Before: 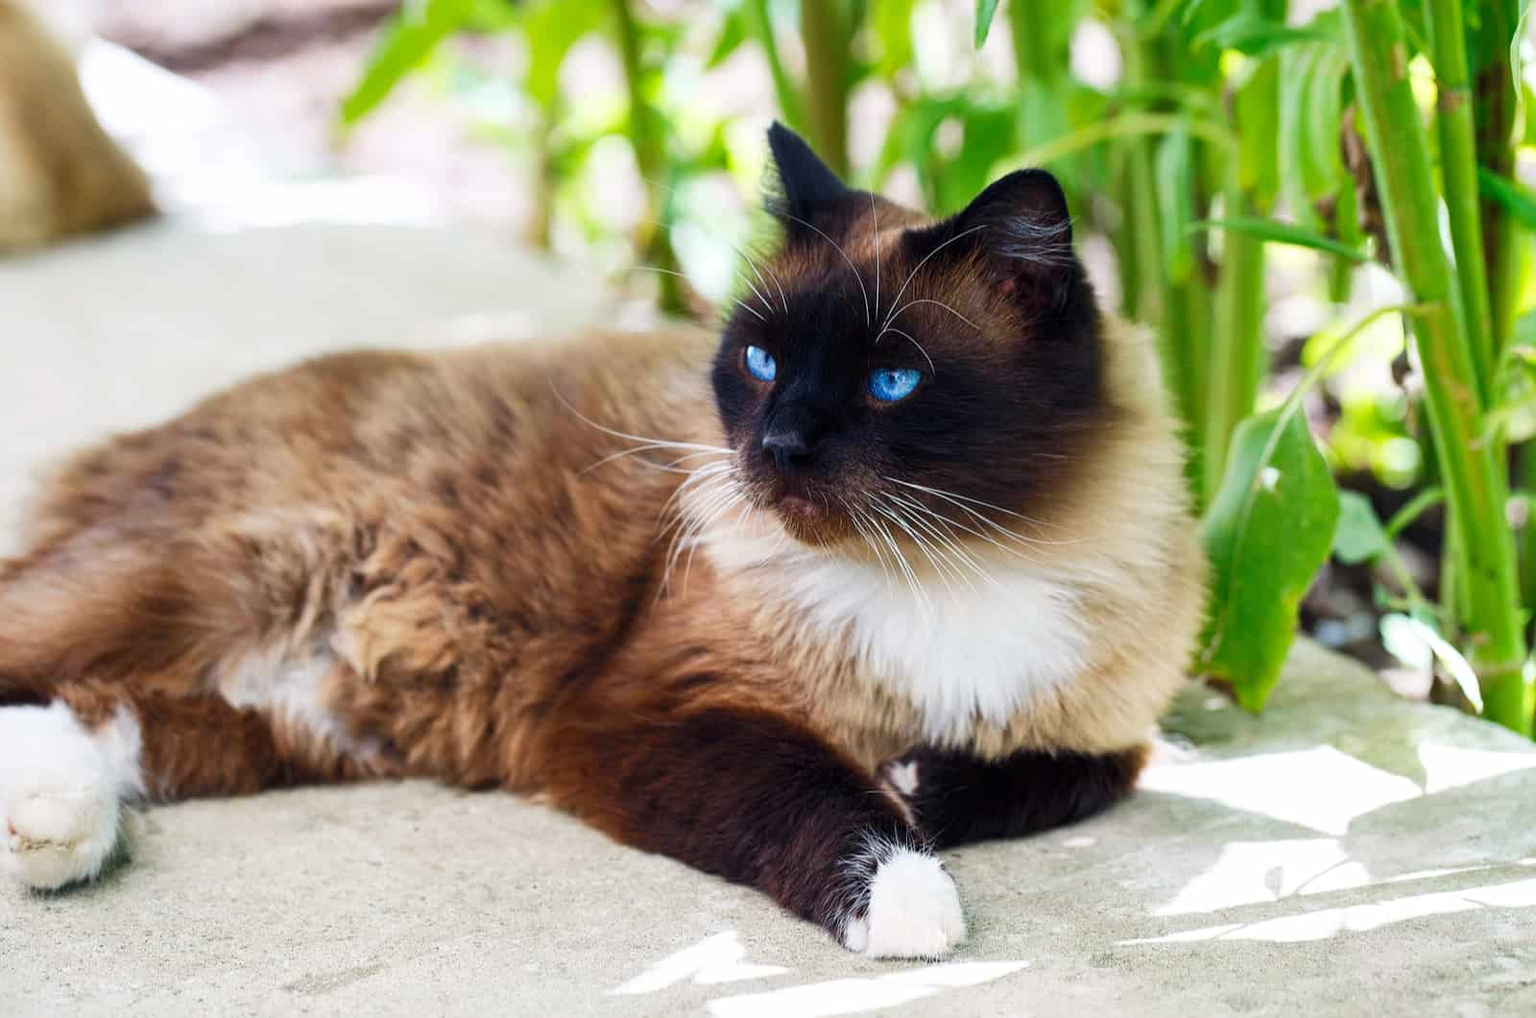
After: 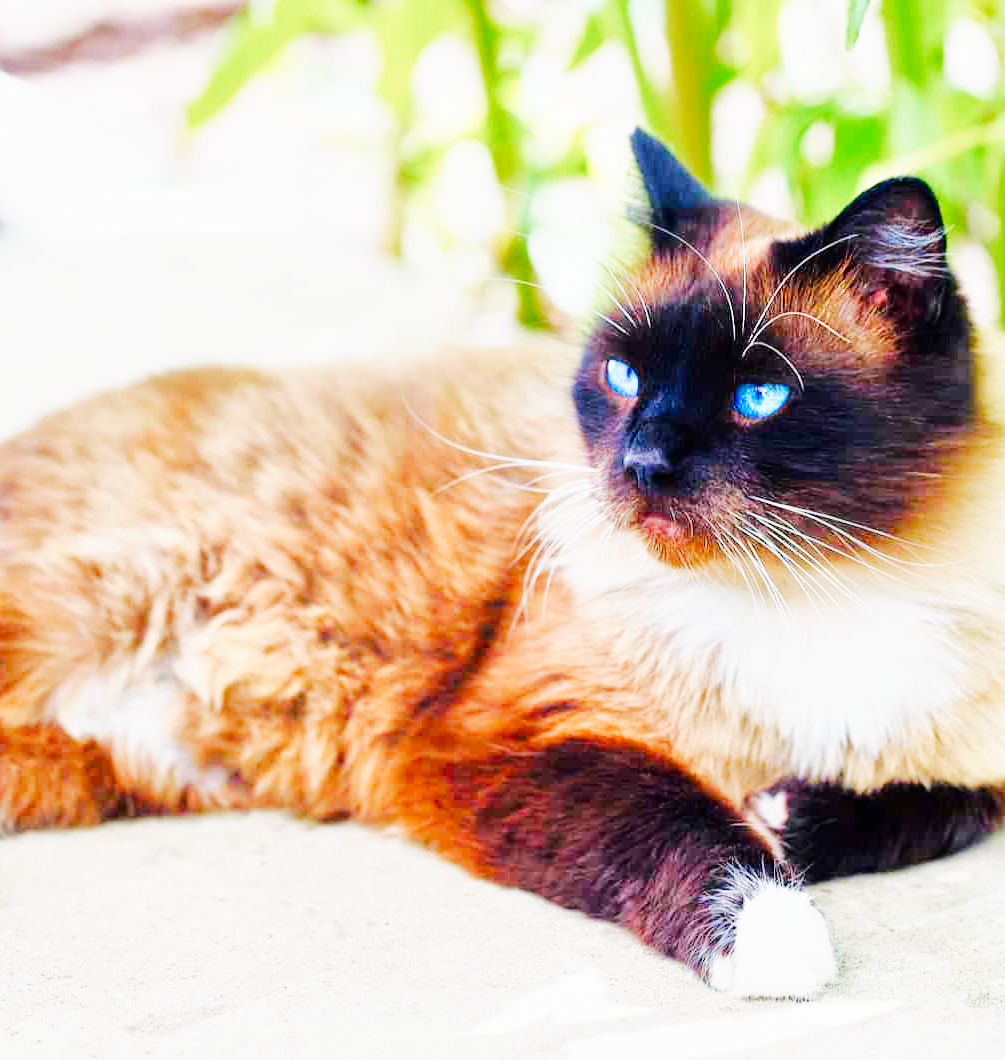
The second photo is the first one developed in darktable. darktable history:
crop: left 10.644%, right 26.528%
base curve: curves: ch0 [(0, 0) (0.007, 0.004) (0.027, 0.03) (0.046, 0.07) (0.207, 0.54) (0.442, 0.872) (0.673, 0.972) (1, 1)], preserve colors none
tone equalizer: -7 EV 0.15 EV, -6 EV 0.6 EV, -5 EV 1.15 EV, -4 EV 1.33 EV, -3 EV 1.15 EV, -2 EV 0.6 EV, -1 EV 0.15 EV, mask exposure compensation -0.5 EV
color balance rgb: shadows lift › chroma 1%, shadows lift › hue 113°, highlights gain › chroma 0.2%, highlights gain › hue 333°, perceptual saturation grading › global saturation 20%, perceptual saturation grading › highlights -50%, perceptual saturation grading › shadows 25%, contrast -20%
